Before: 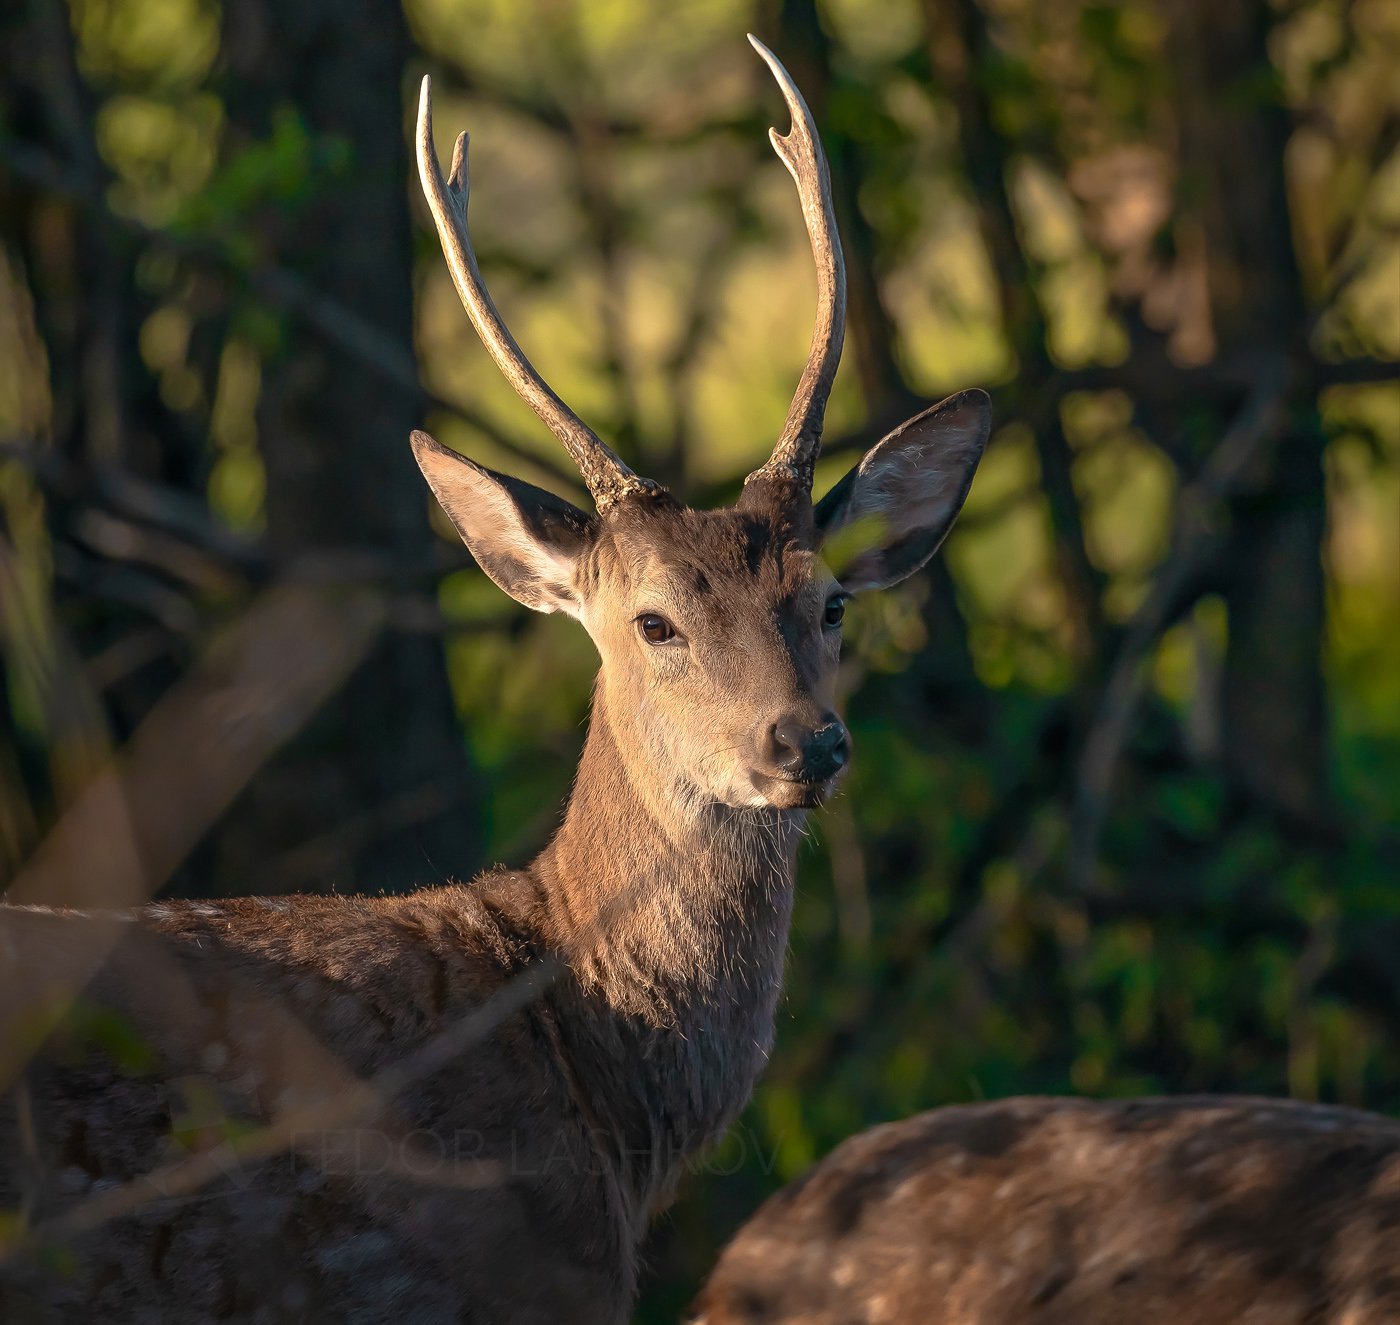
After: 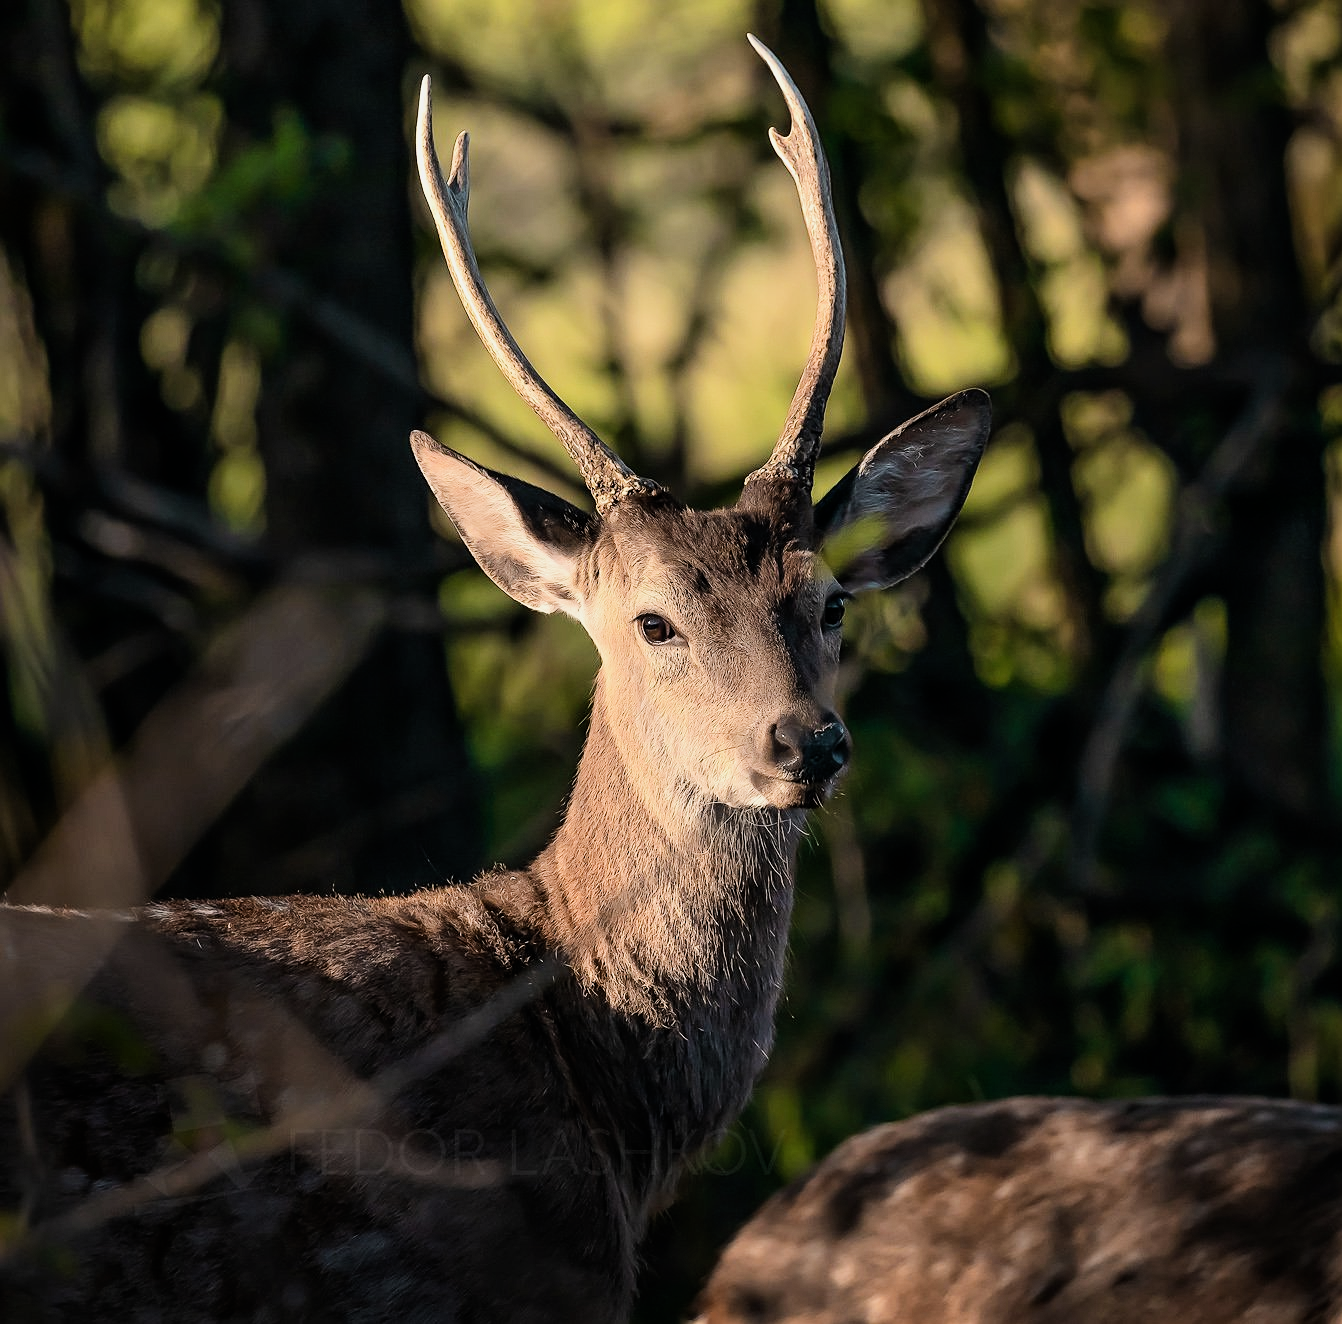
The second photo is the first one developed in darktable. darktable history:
sharpen: radius 1.272, amount 0.305, threshold 0
filmic rgb: black relative exposure -7.65 EV, white relative exposure 4.56 EV, hardness 3.61
exposure: exposure 0.3 EV, compensate highlight preservation false
crop: right 4.126%, bottom 0.031%
contrast brightness saturation: saturation -0.05
tone equalizer: -8 EV -0.75 EV, -7 EV -0.7 EV, -6 EV -0.6 EV, -5 EV -0.4 EV, -3 EV 0.4 EV, -2 EV 0.6 EV, -1 EV 0.7 EV, +0 EV 0.75 EV, edges refinement/feathering 500, mask exposure compensation -1.57 EV, preserve details no
